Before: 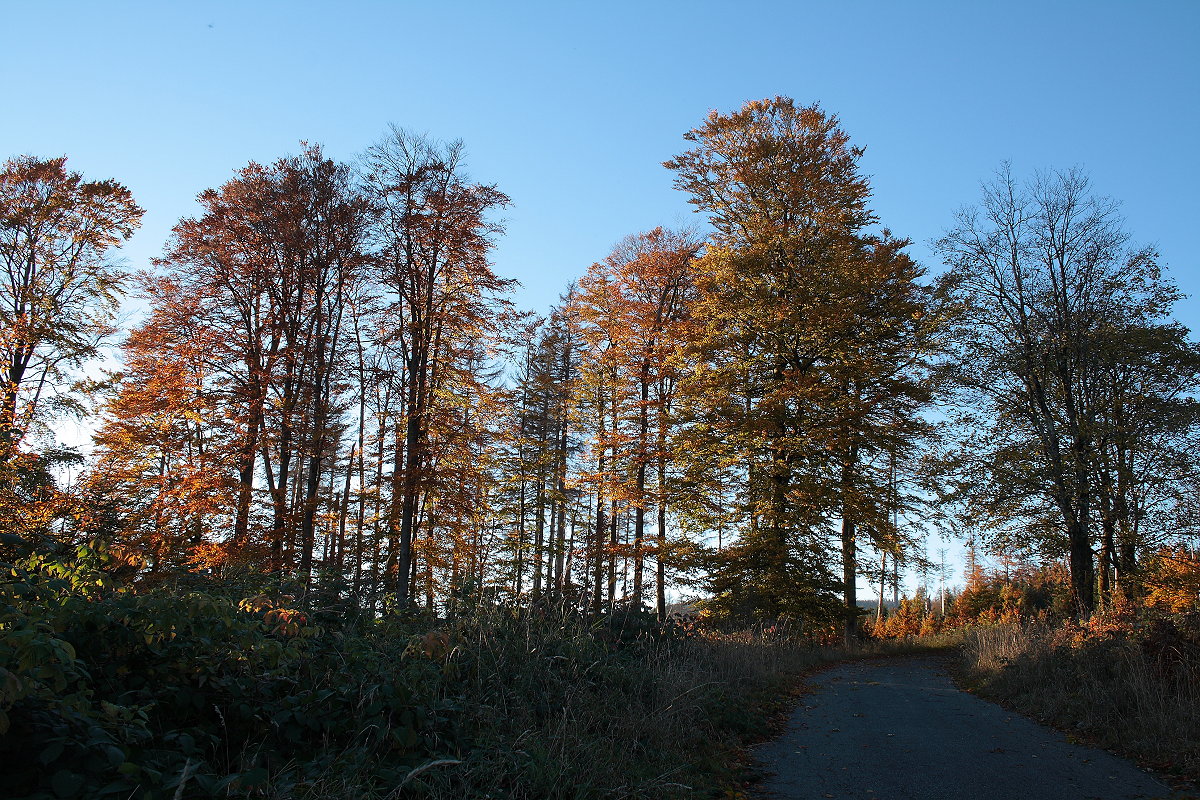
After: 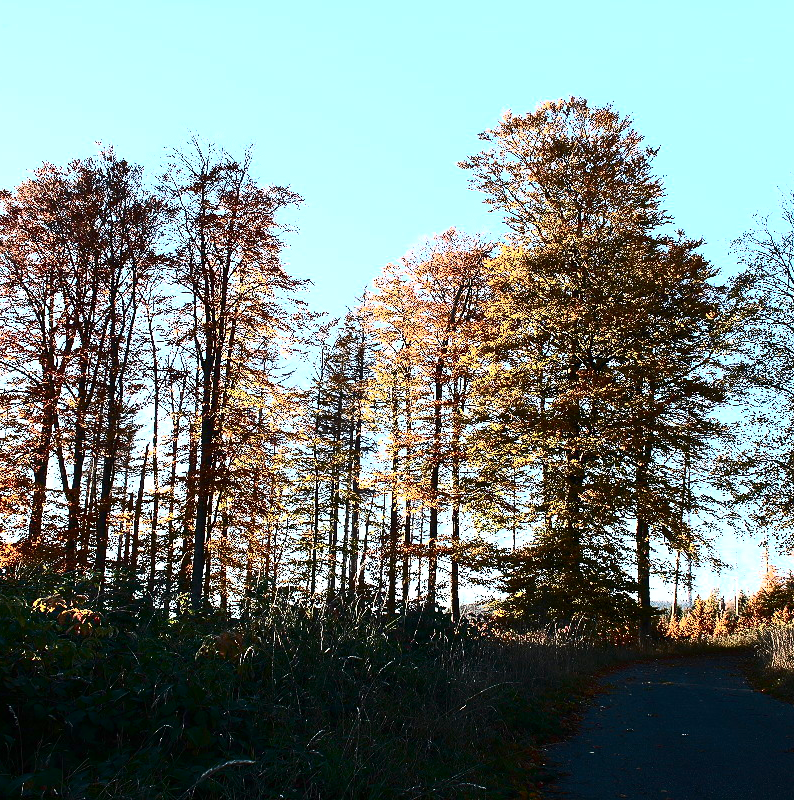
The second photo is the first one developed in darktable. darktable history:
contrast brightness saturation: contrast 0.924, brightness 0.203
crop: left 17.206%, right 16.576%
exposure: black level correction 0, exposure 0.893 EV, compensate exposure bias true, compensate highlight preservation false
